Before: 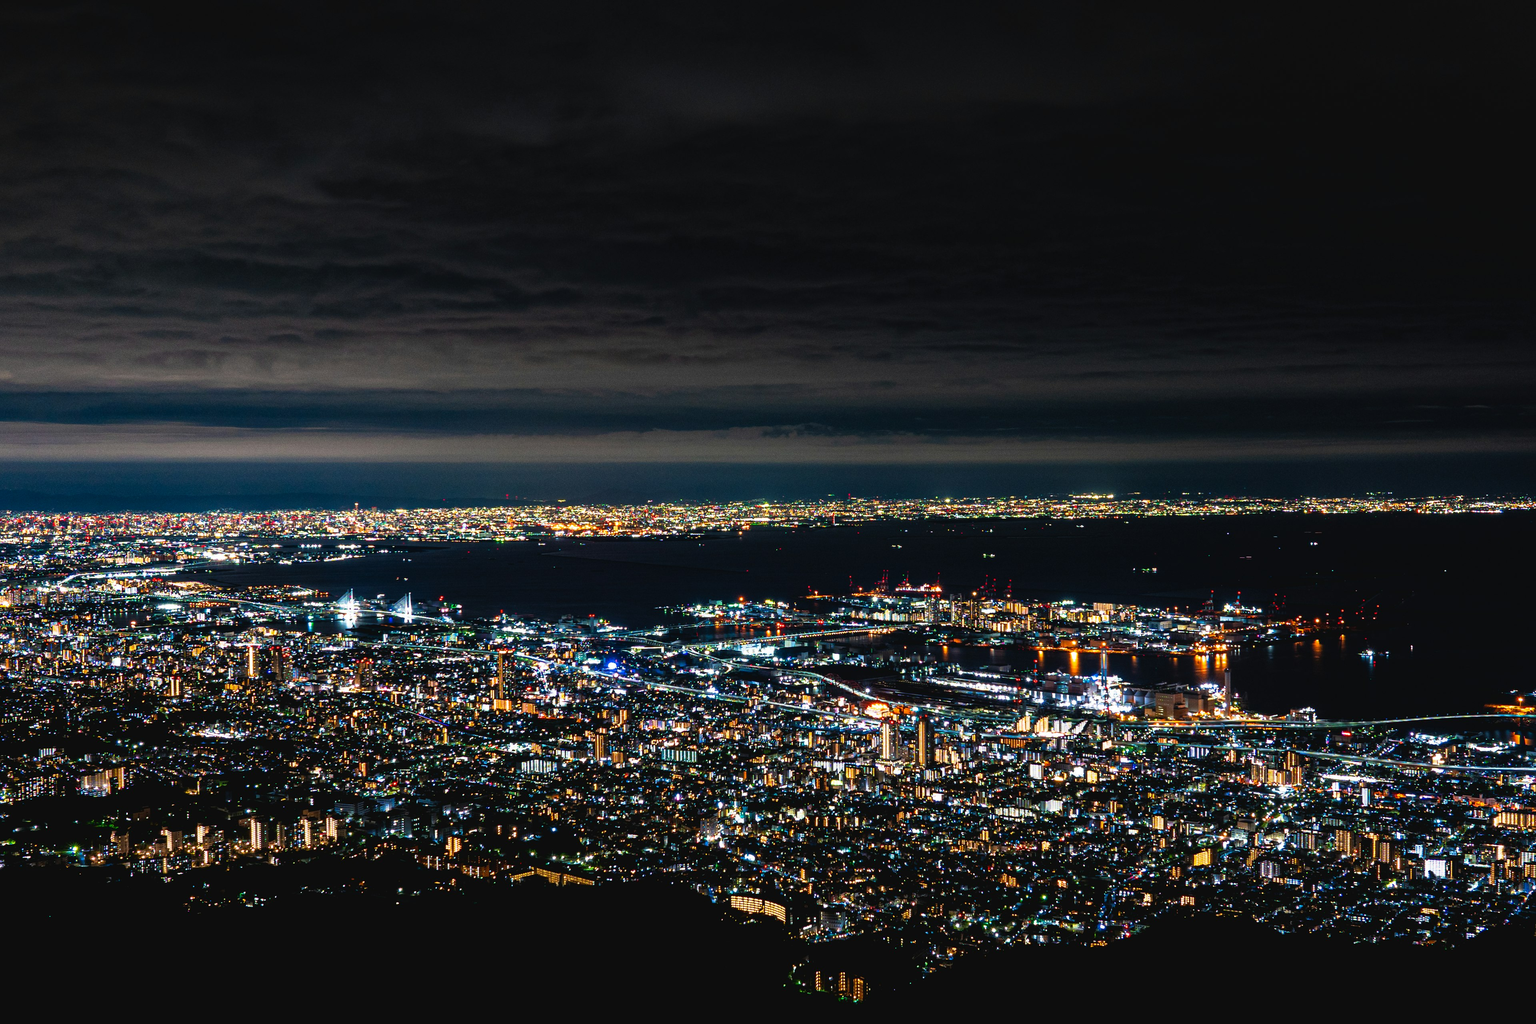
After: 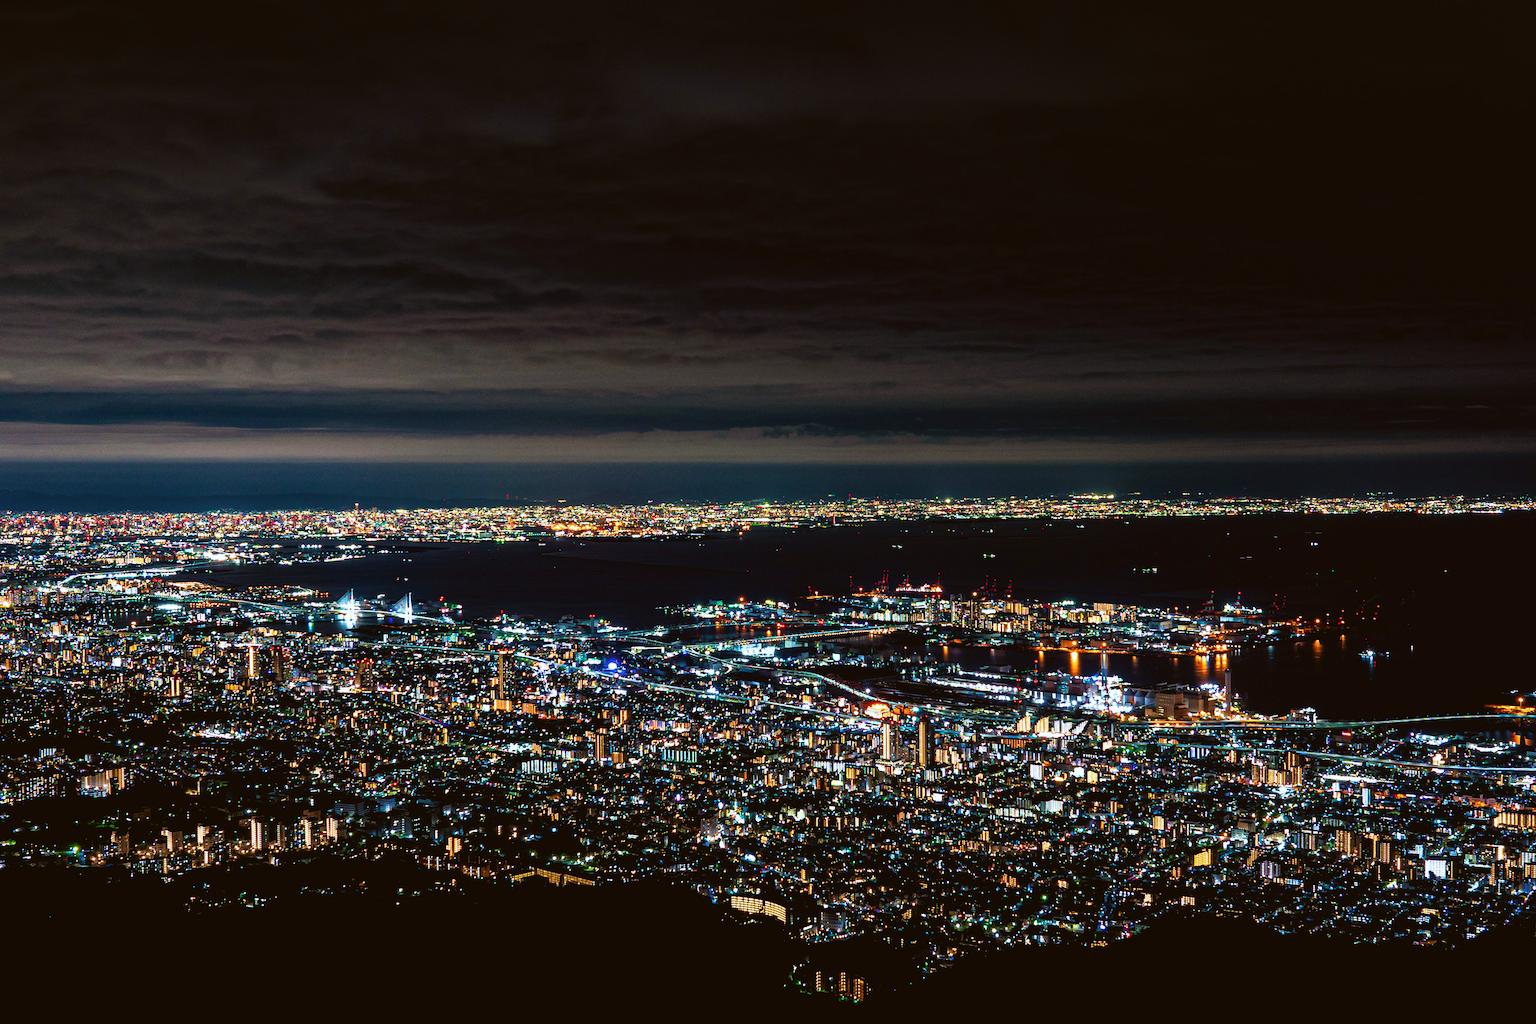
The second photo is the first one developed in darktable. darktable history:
color correction: highlights a* -3.28, highlights b* -6.24, shadows a* 3.1, shadows b* 5.19
velvia: on, module defaults
